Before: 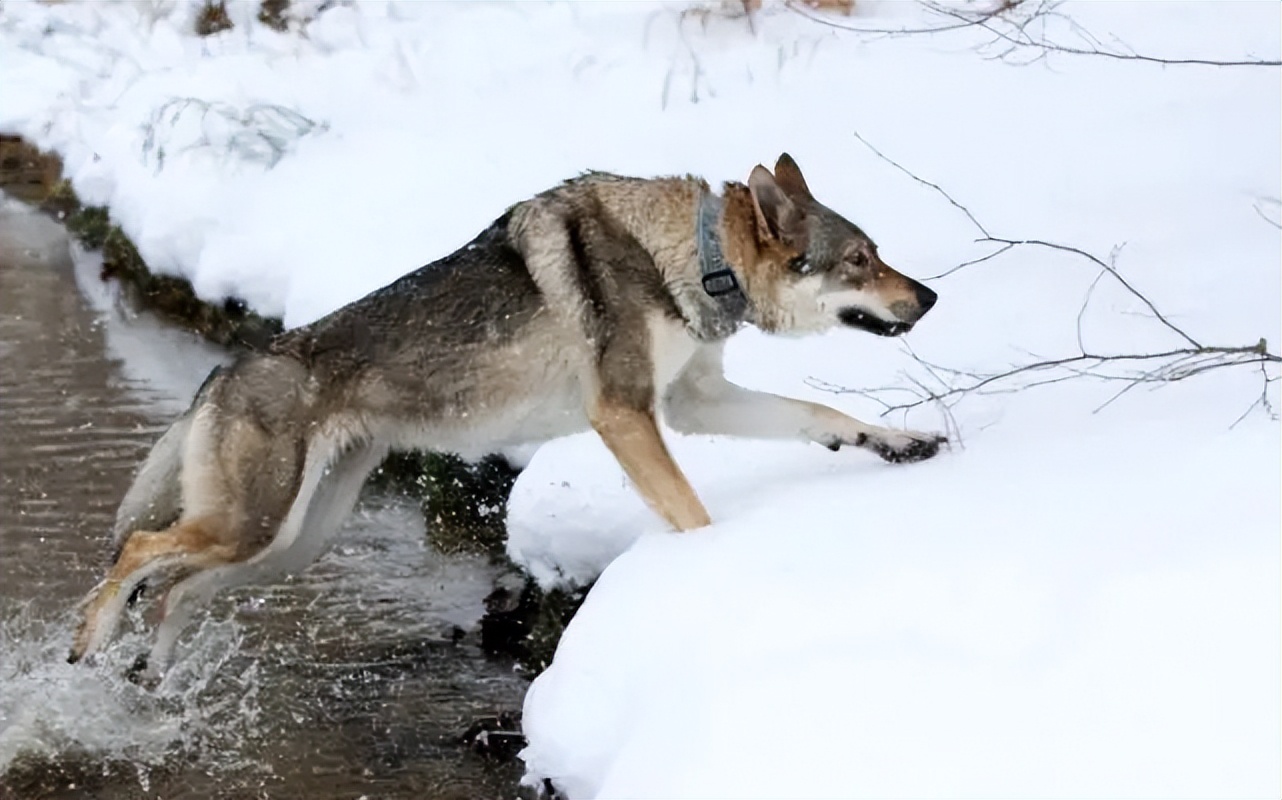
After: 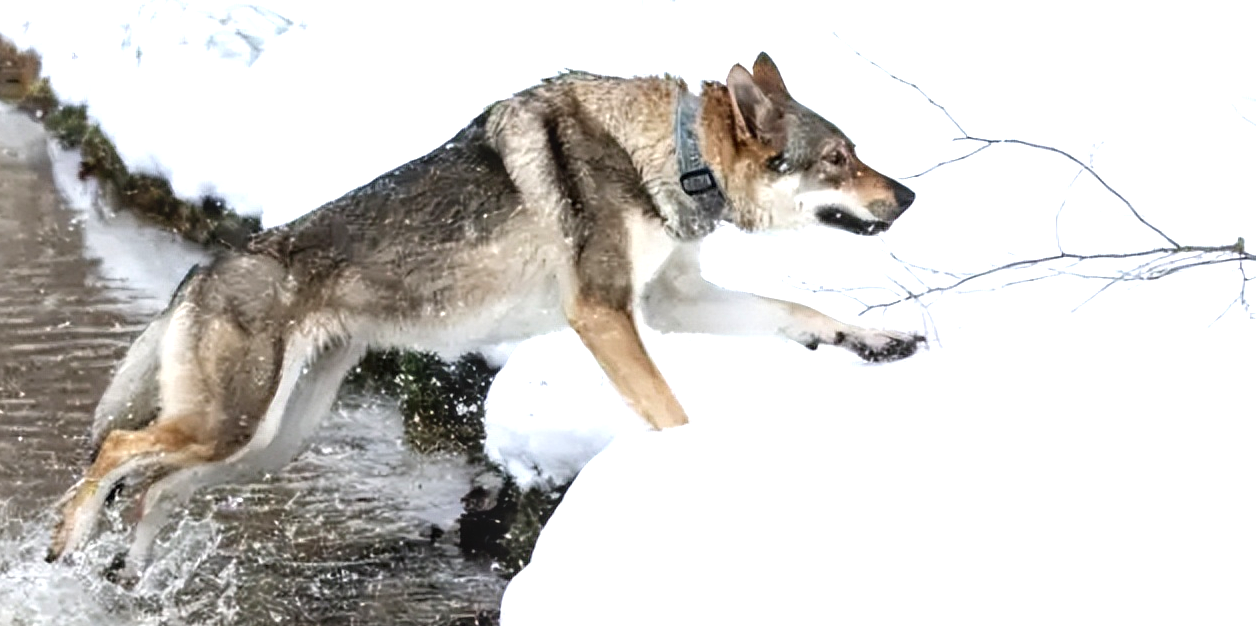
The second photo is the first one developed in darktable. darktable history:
exposure: black level correction 0, exposure 0.703 EV, compensate exposure bias true, compensate highlight preservation false
local contrast: on, module defaults
crop and rotate: left 1.852%, top 12.693%, right 0.157%, bottom 9.047%
